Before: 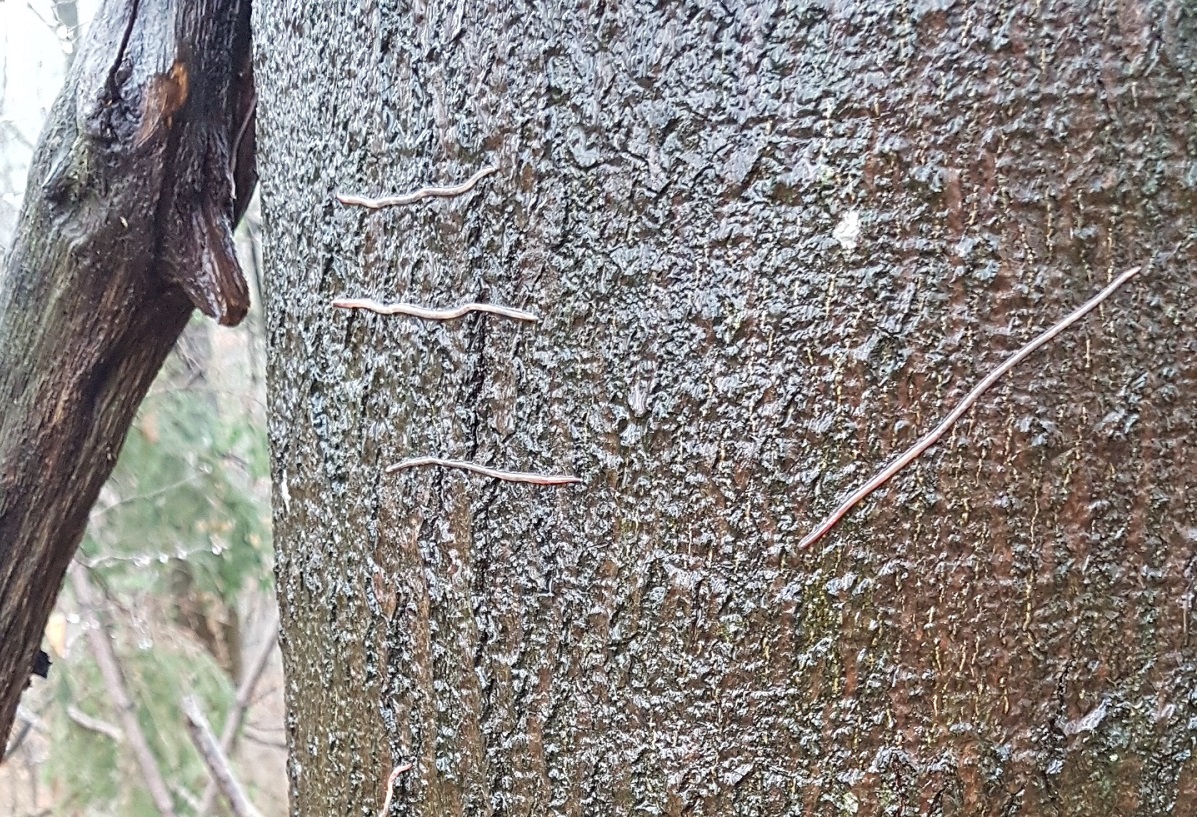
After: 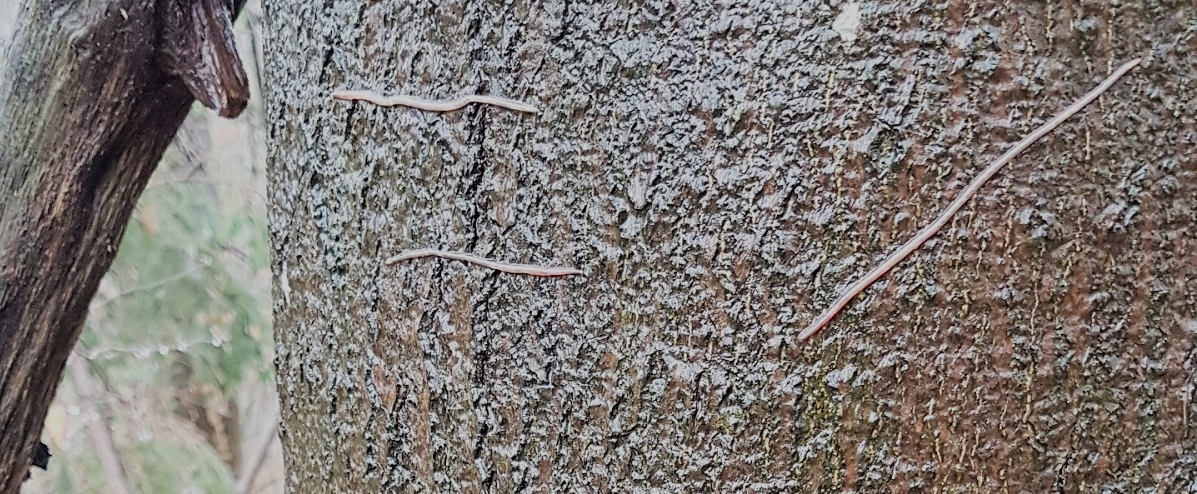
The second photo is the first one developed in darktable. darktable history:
filmic rgb: black relative exposure -6.95 EV, white relative exposure 5.61 EV, hardness 2.85, preserve chrominance max RGB
crop and rotate: top 25.516%, bottom 13.939%
